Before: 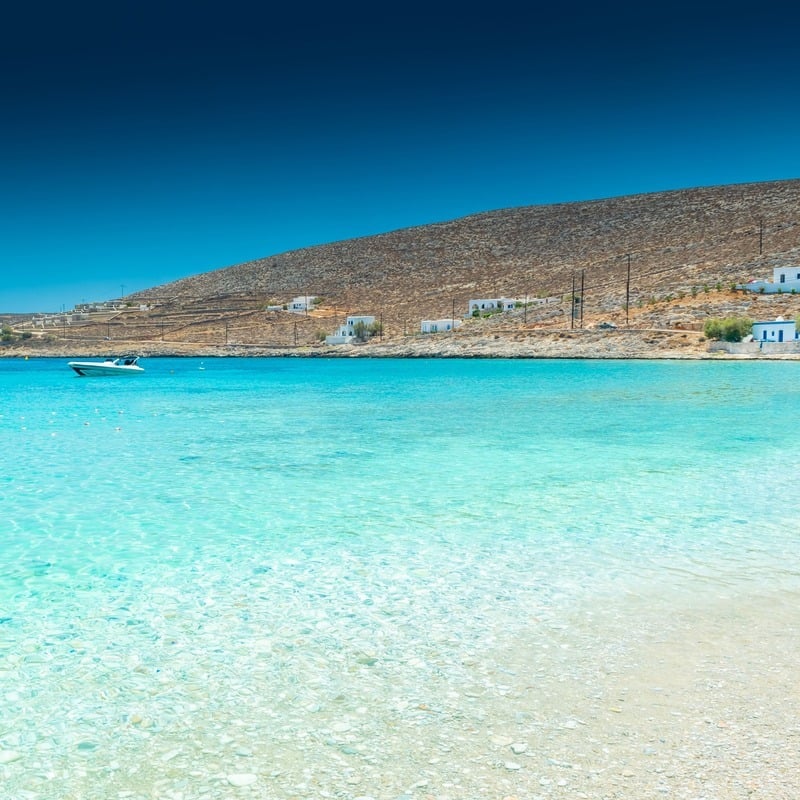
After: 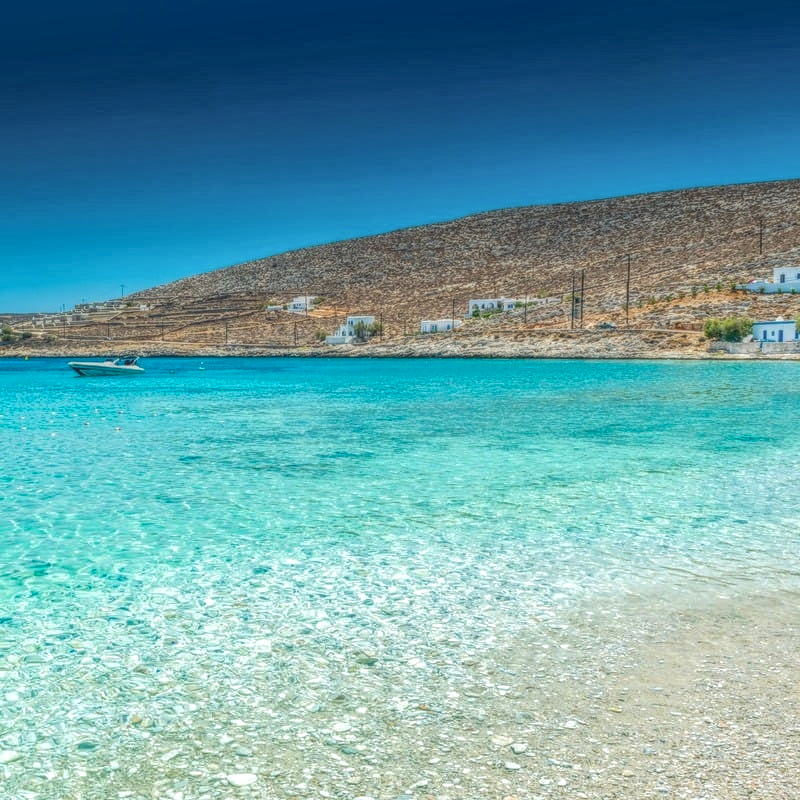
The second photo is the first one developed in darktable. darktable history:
shadows and highlights: soften with gaussian
local contrast: highlights 20%, shadows 30%, detail 200%, midtone range 0.2
